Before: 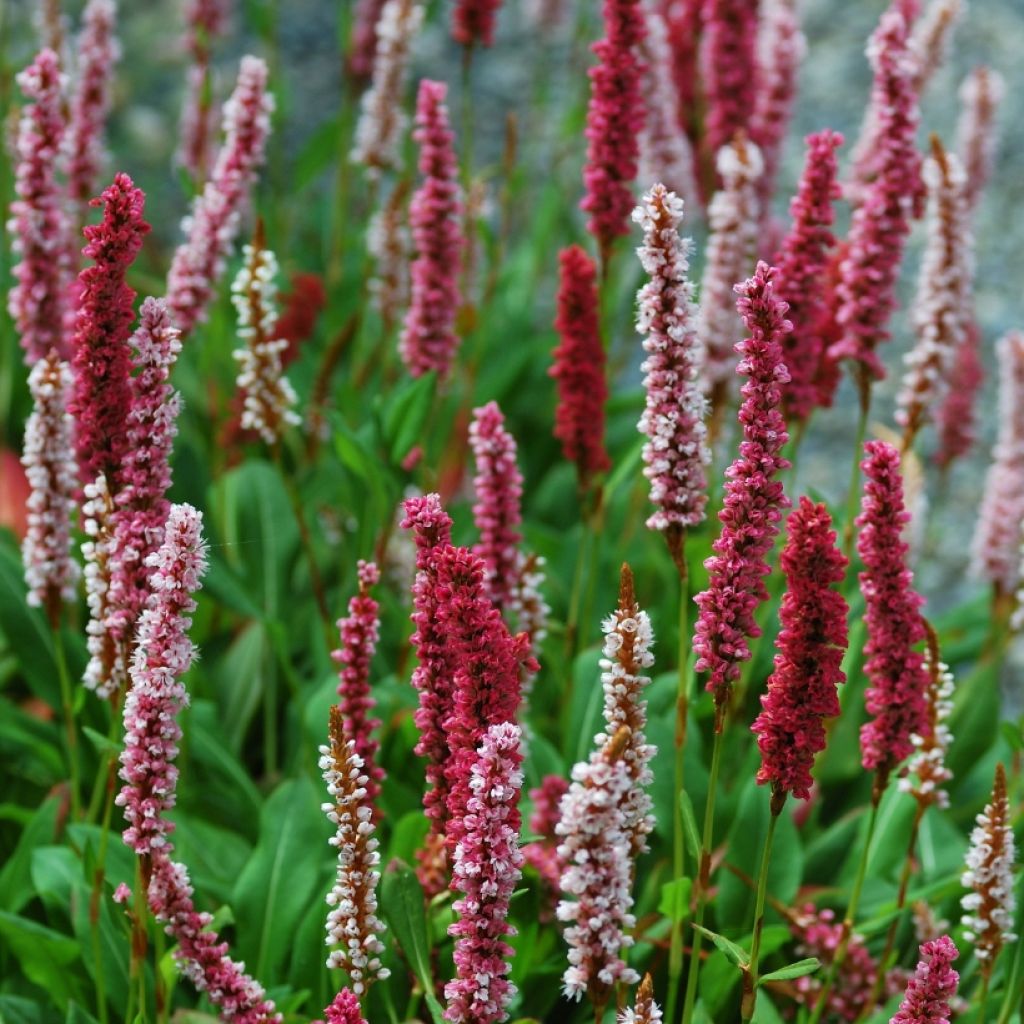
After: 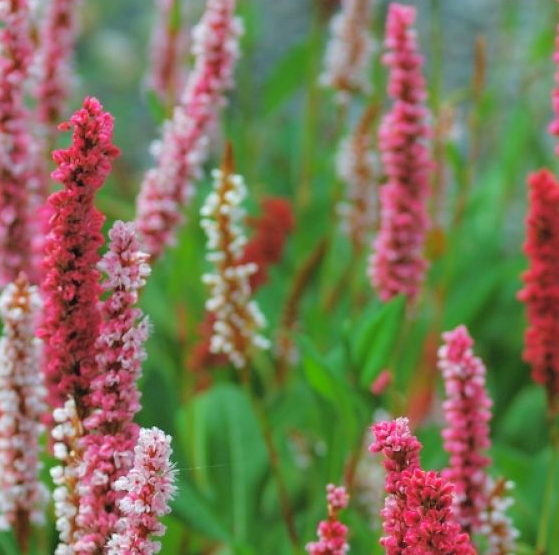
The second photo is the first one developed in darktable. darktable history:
crop and rotate: left 3.032%, top 7.444%, right 42.323%, bottom 38.298%
shadows and highlights: shadows -39.33, highlights 64.15, soften with gaussian
tone curve: curves: ch0 [(0, 0) (0.004, 0.008) (0.077, 0.156) (0.169, 0.29) (0.774, 0.774) (1, 1)], color space Lab, independent channels, preserve colors none
contrast brightness saturation: contrast 0.035, saturation 0.158
